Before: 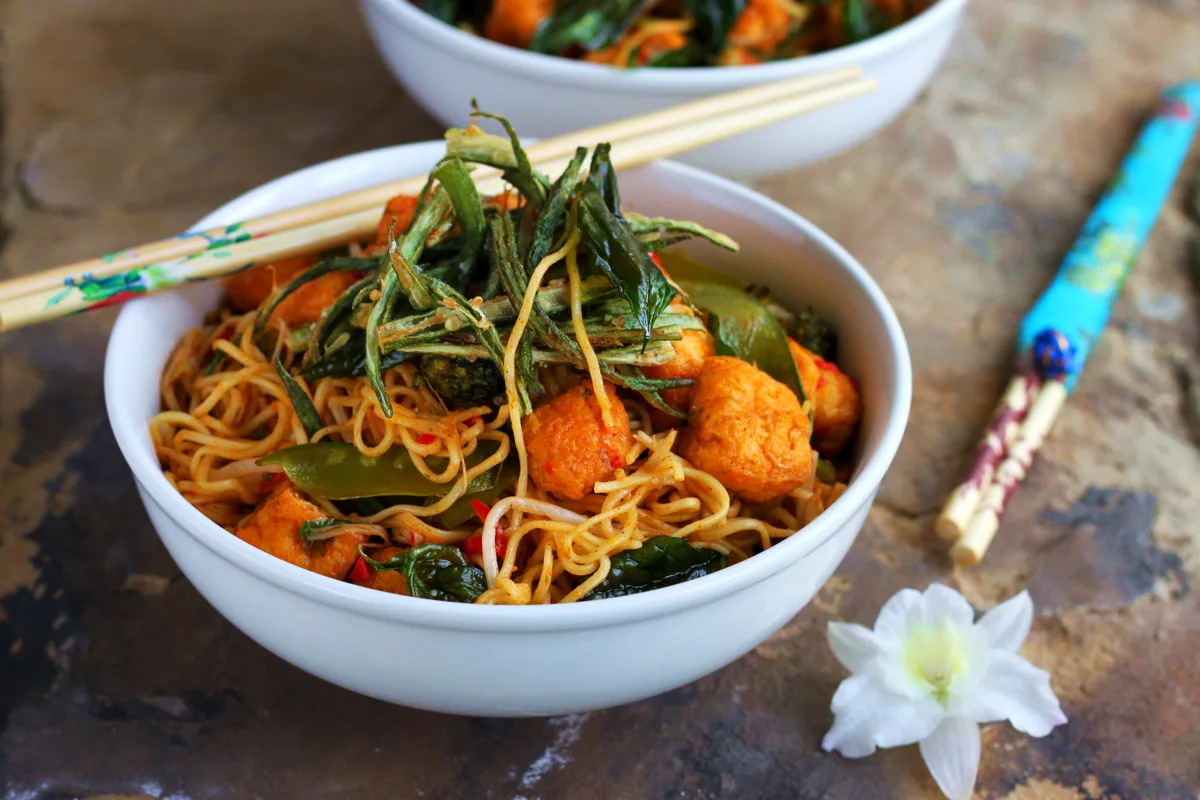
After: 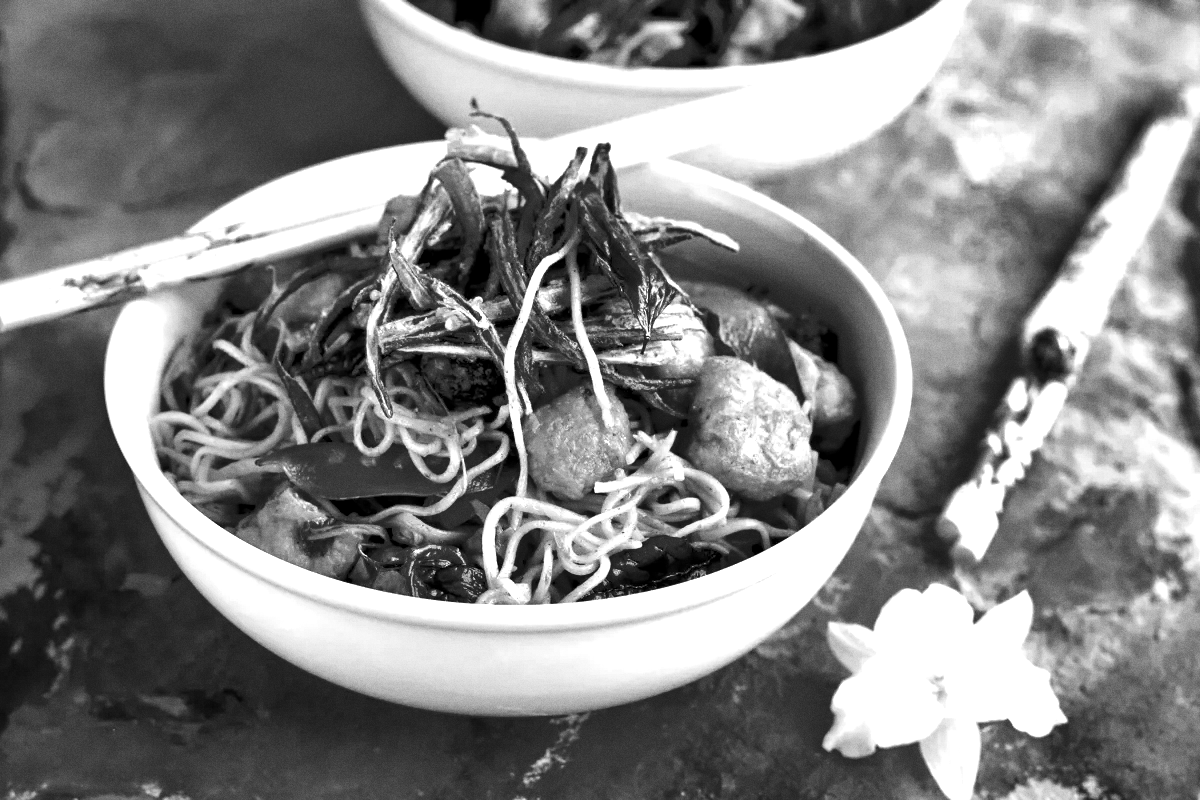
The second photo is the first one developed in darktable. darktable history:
tone equalizer: -8 EV -0.528 EV, -7 EV -0.319 EV, -6 EV -0.083 EV, -5 EV 0.413 EV, -4 EV 0.985 EV, -3 EV 0.791 EV, -2 EV -0.01 EV, -1 EV 0.14 EV, +0 EV -0.012 EV, smoothing 1
color correction: highlights a* 3.84, highlights b* 5.07
grain: coarseness 7.08 ISO, strength 21.67%, mid-tones bias 59.58%
contrast brightness saturation: contrast 0.1, brightness -0.26, saturation 0.14
local contrast: highlights 100%, shadows 100%, detail 120%, midtone range 0.2
exposure: black level correction 0, exposure 1 EV, compensate highlight preservation false
monochrome: size 3.1
shadows and highlights: radius 118.69, shadows 42.21, highlights -61.56, soften with gaussian
